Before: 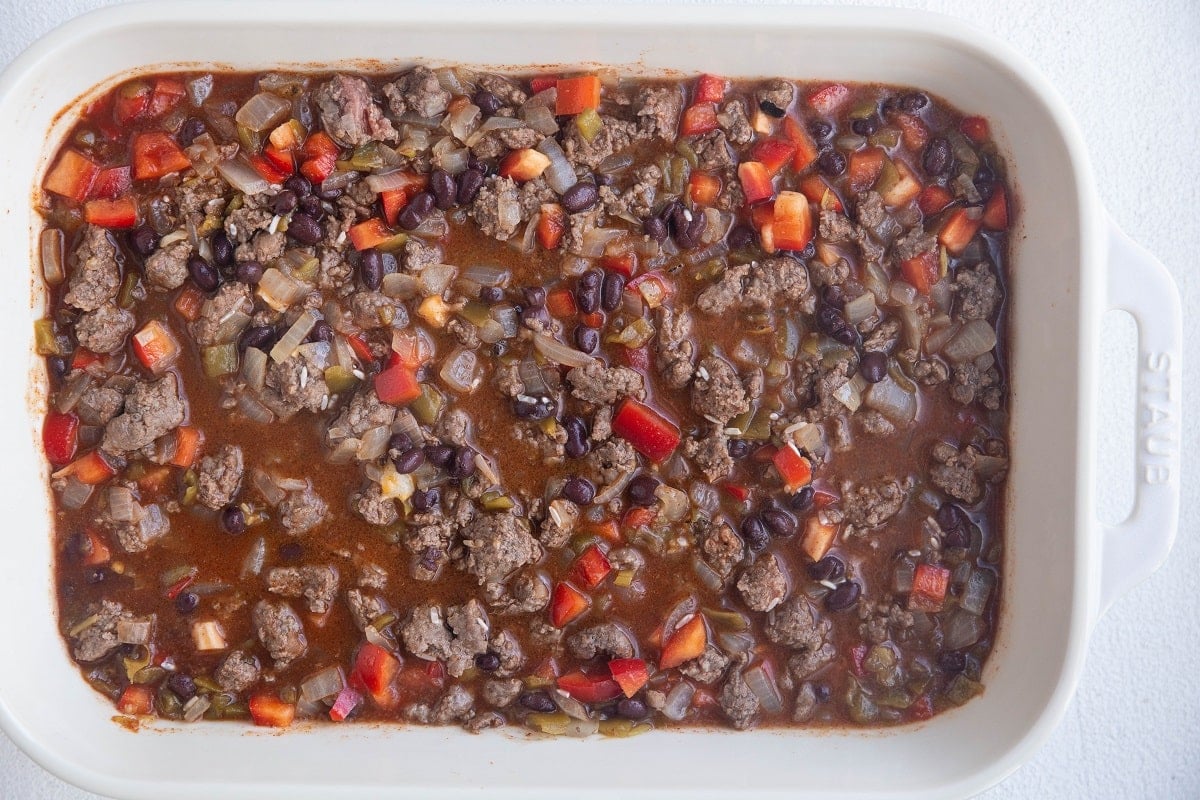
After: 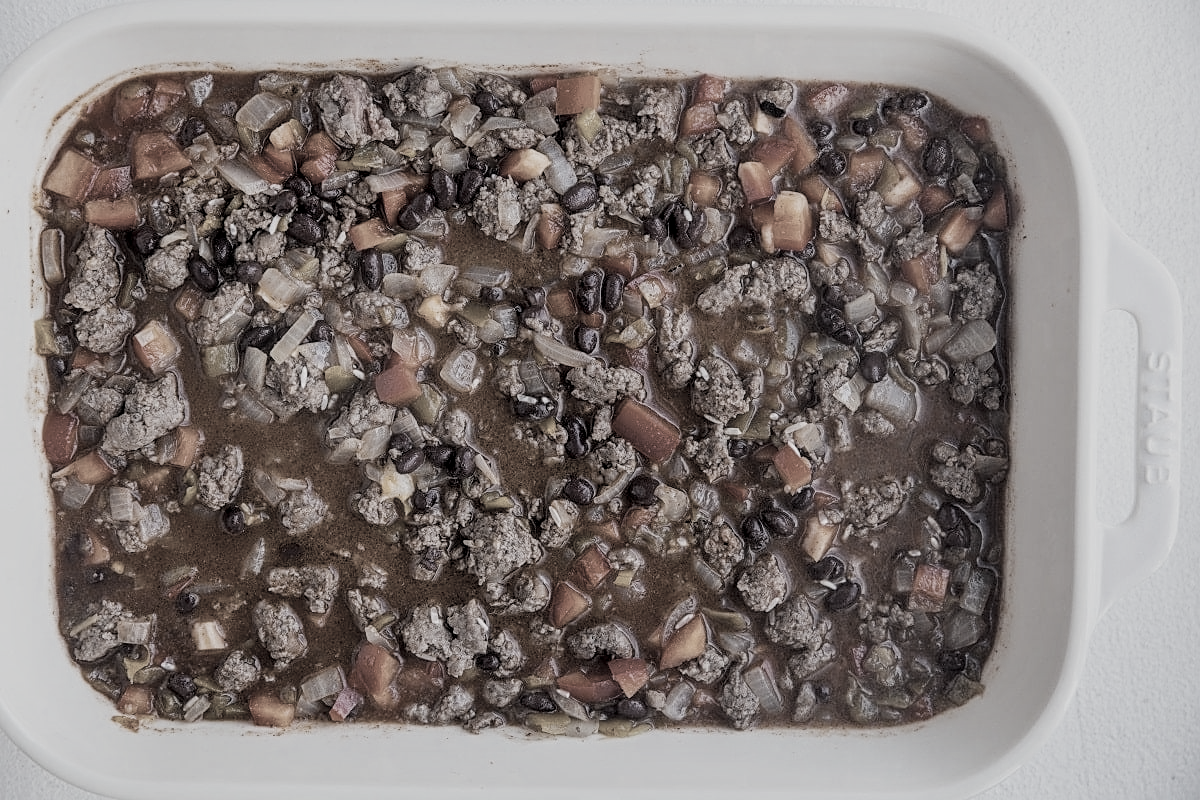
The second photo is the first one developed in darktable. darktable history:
sharpen: on, module defaults
local contrast: on, module defaults
filmic rgb: black relative exposure -7.65 EV, white relative exposure 4.56 EV, hardness 3.61, contrast 1.052
color balance rgb: perceptual saturation grading › global saturation 29.883%, global vibrance 31.397%
exposure: exposure 0.014 EV, compensate highlight preservation false
color correction: highlights b* 0.059, saturation 0.202
